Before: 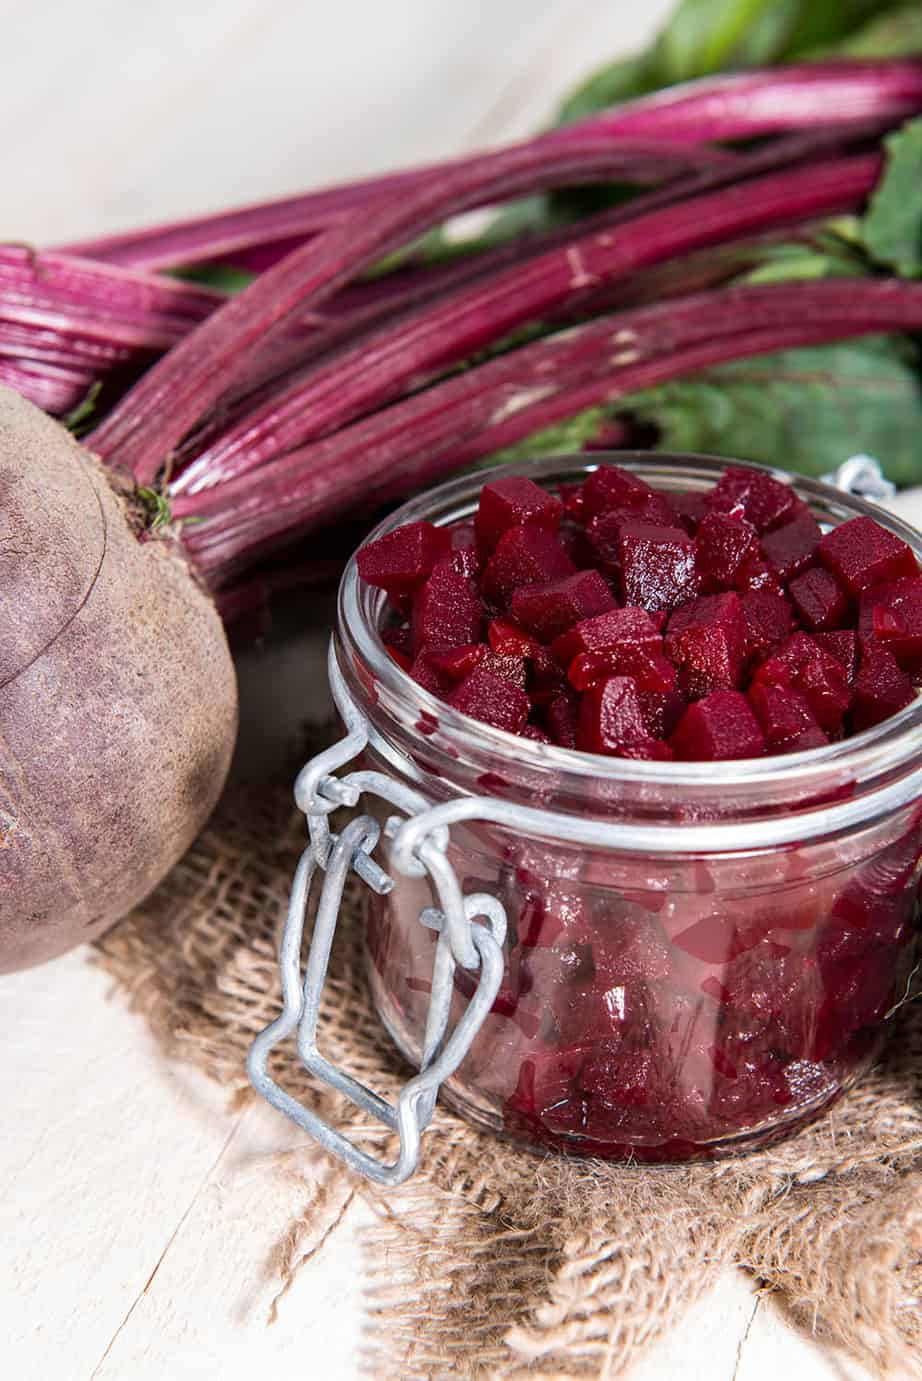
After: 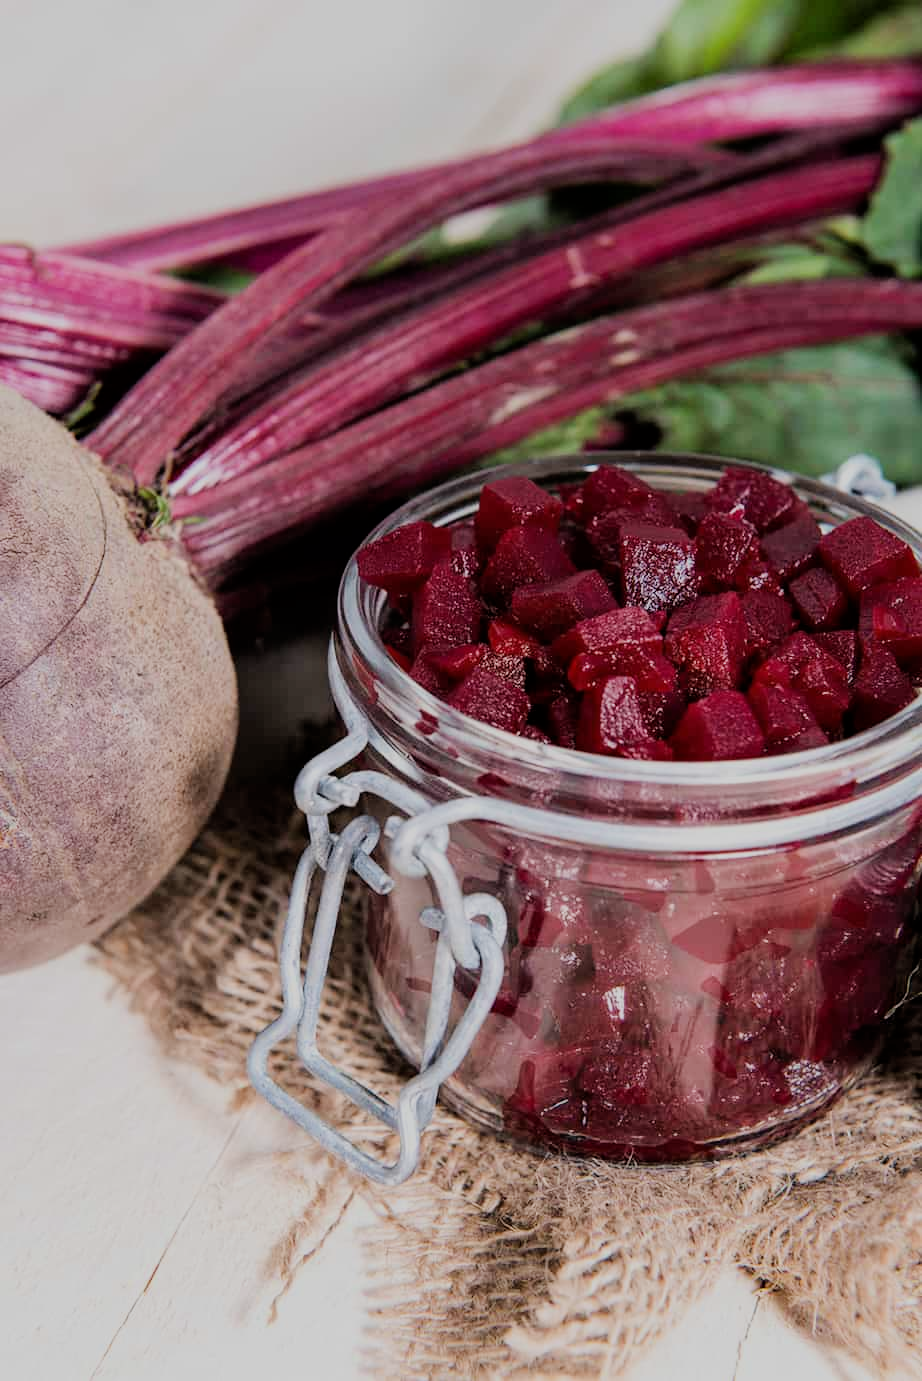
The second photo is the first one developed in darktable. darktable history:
filmic rgb: black relative exposure -7.09 EV, white relative exposure 5.37 EV, hardness 3.02
